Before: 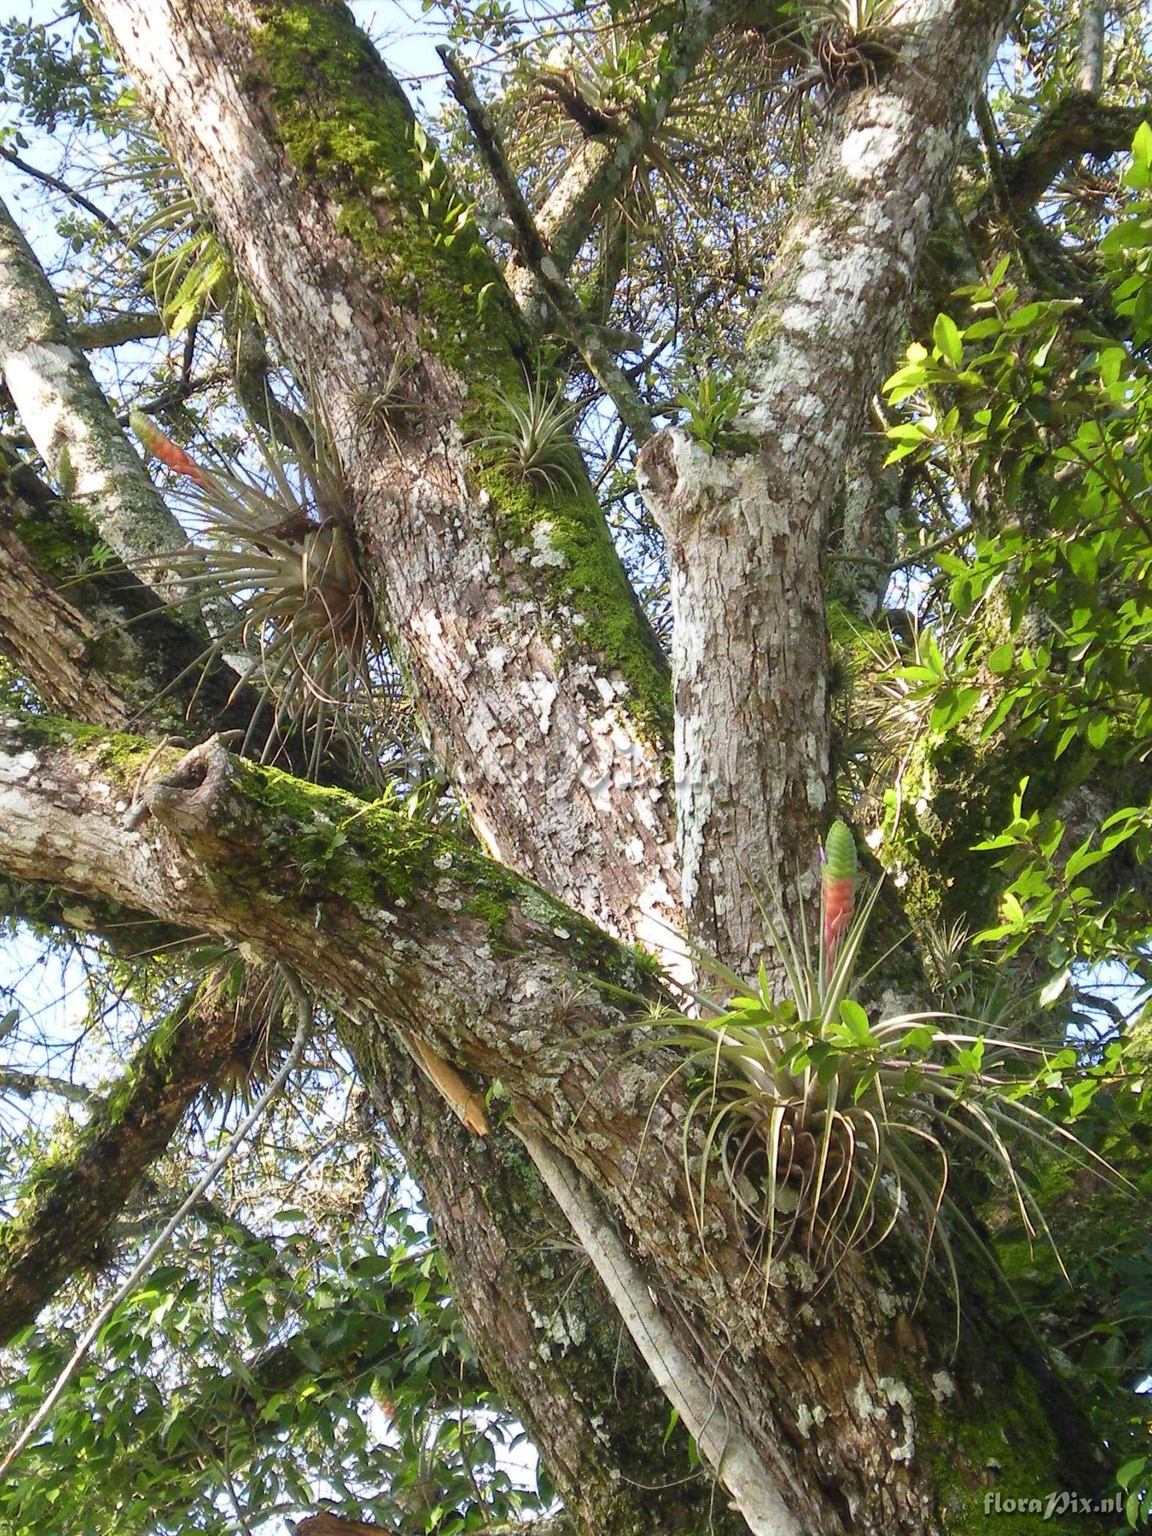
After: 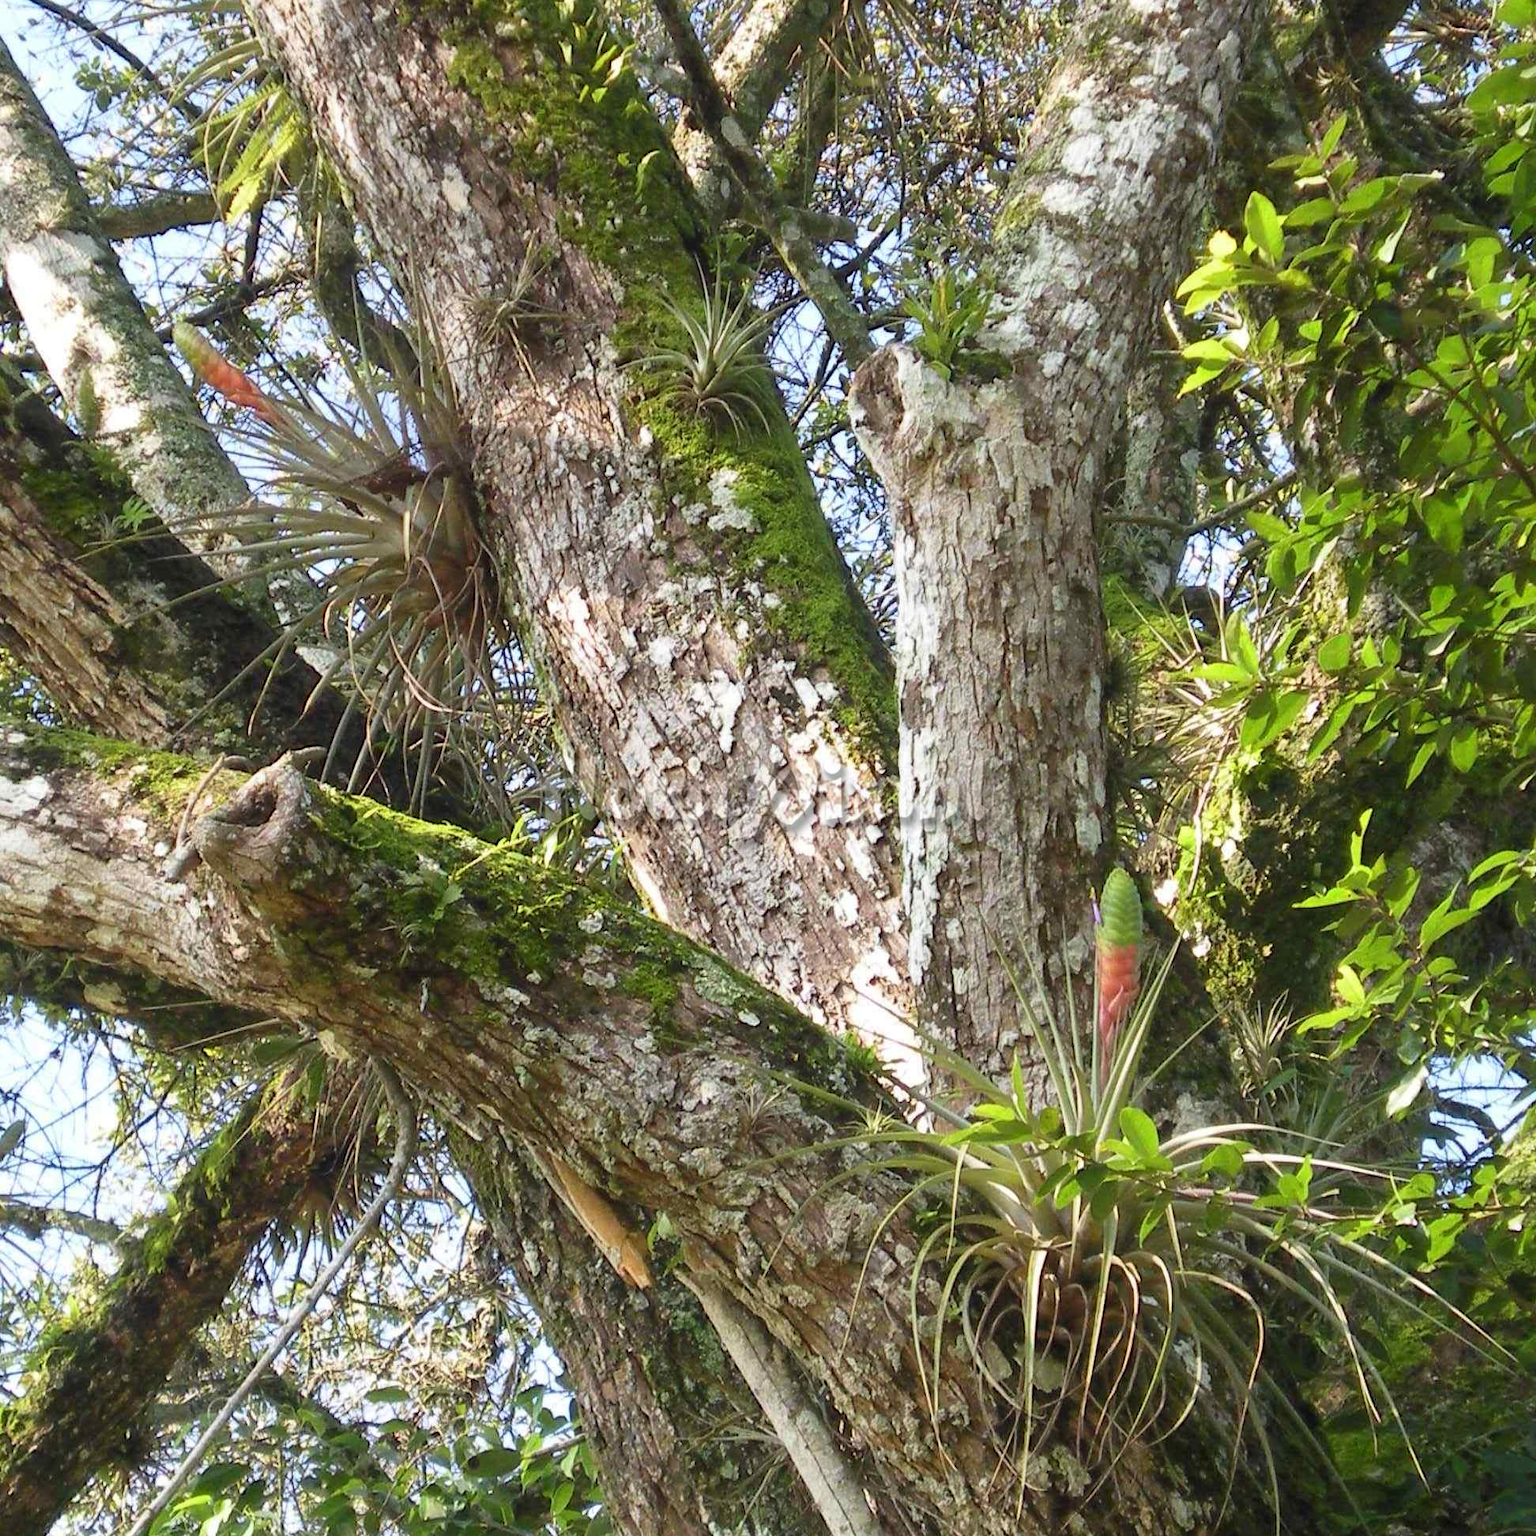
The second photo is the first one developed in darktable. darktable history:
crop: top 11.054%, bottom 13.938%
